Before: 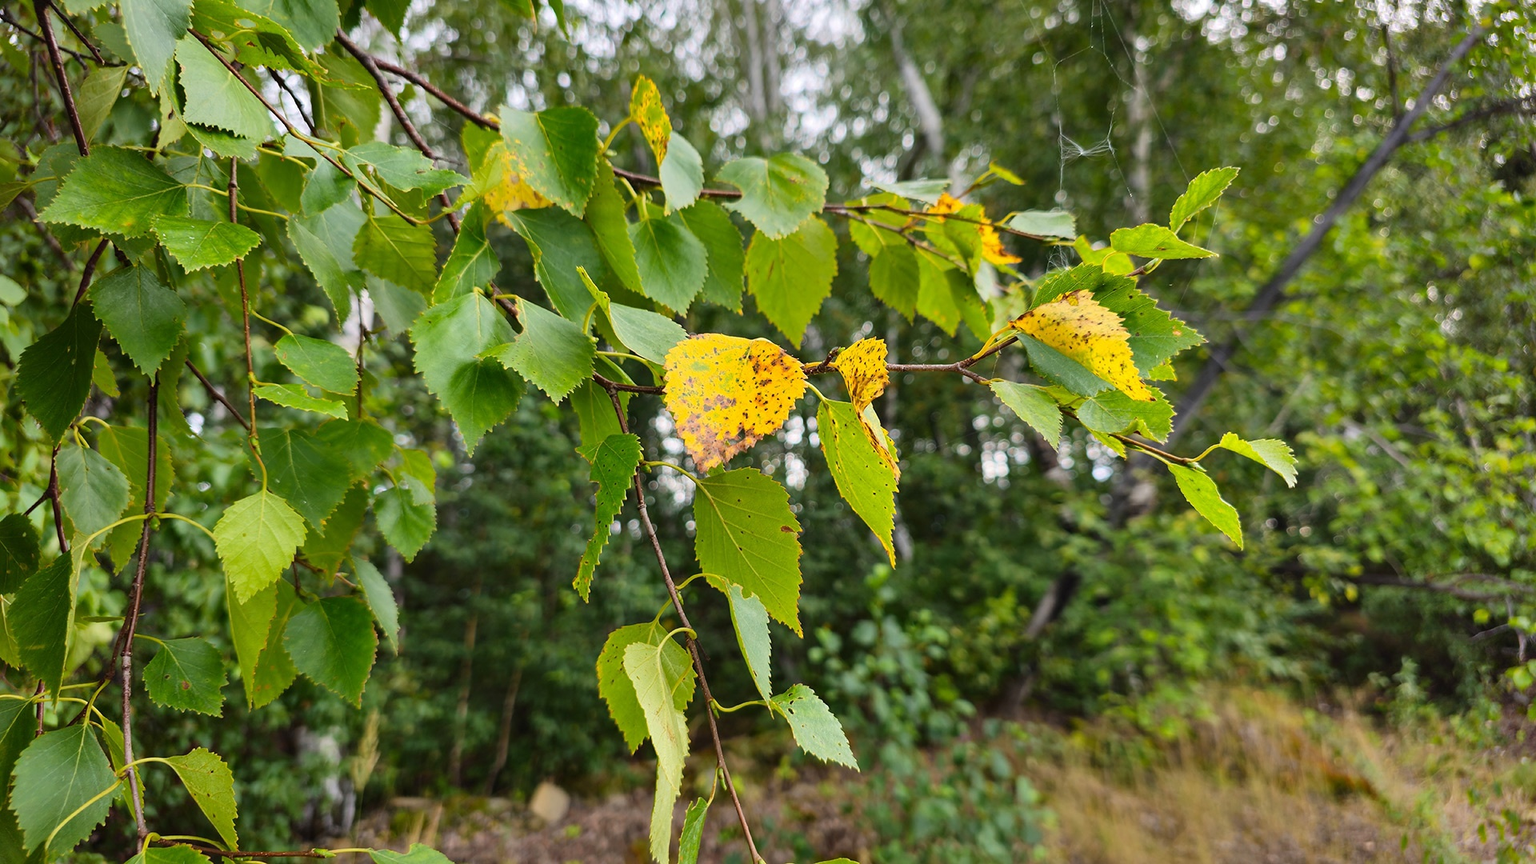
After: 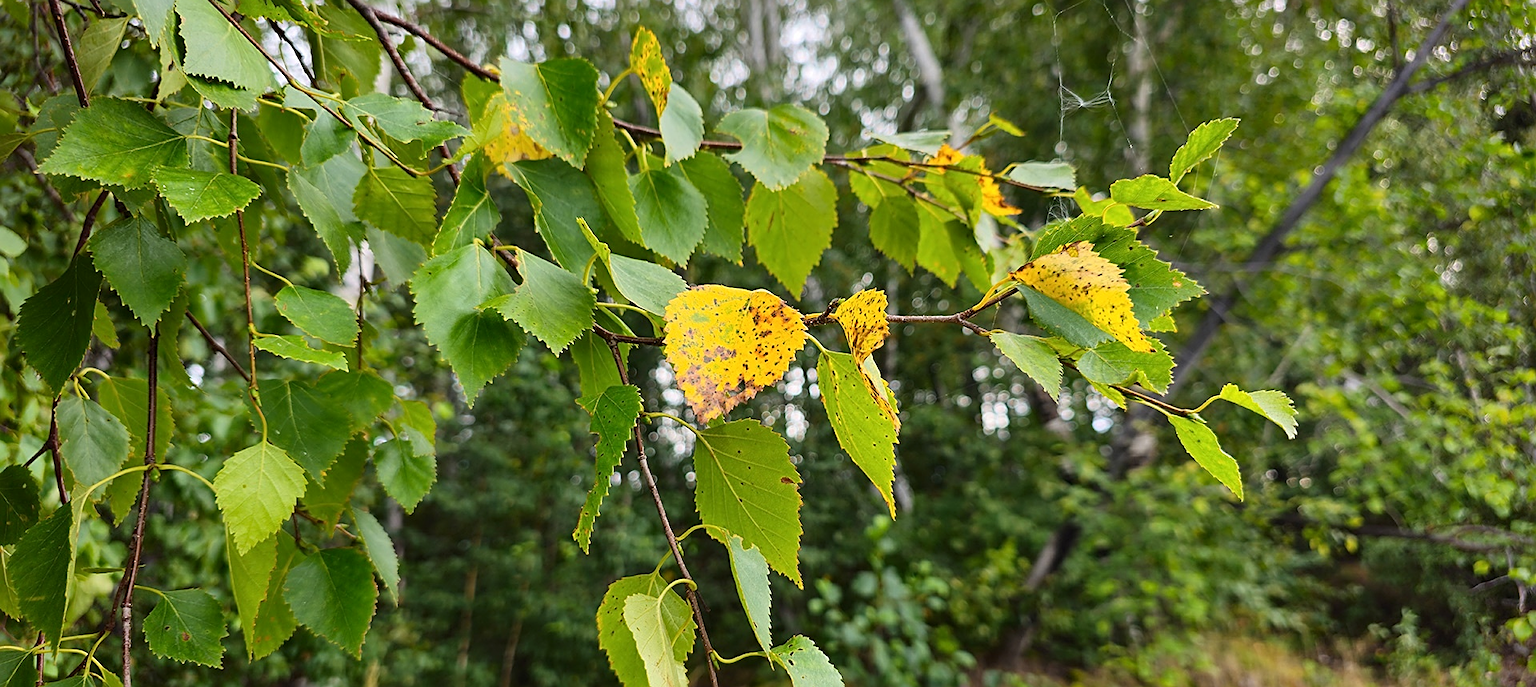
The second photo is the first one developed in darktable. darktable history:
contrast brightness saturation: contrast 0.073
sharpen: on, module defaults
crop and rotate: top 5.662%, bottom 14.772%
